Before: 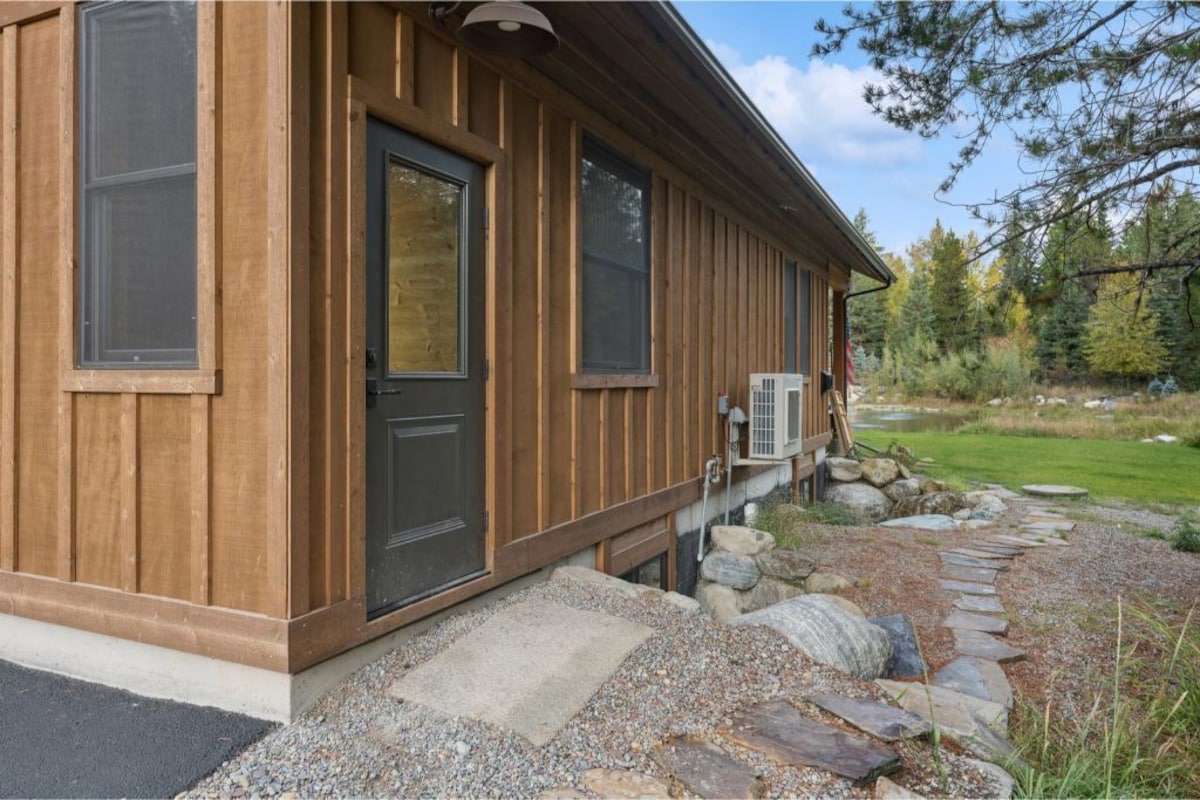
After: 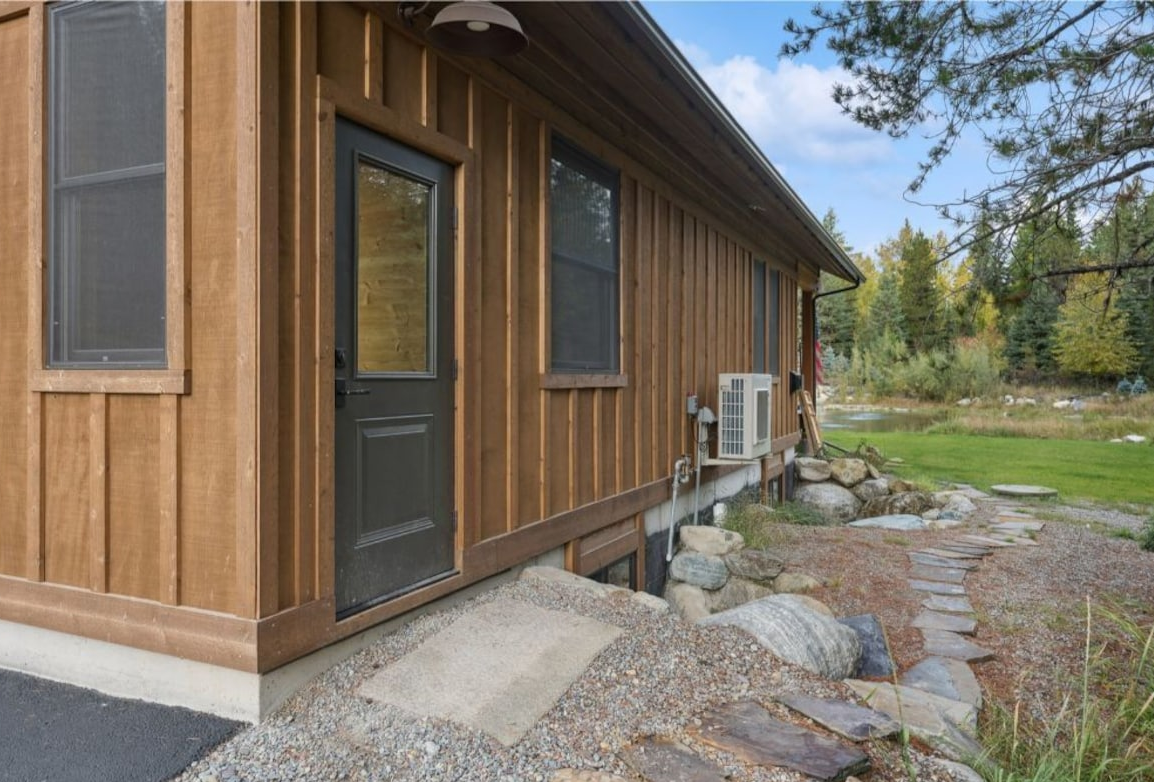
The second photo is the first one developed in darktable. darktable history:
crop and rotate: left 2.645%, right 1.157%, bottom 2.229%
